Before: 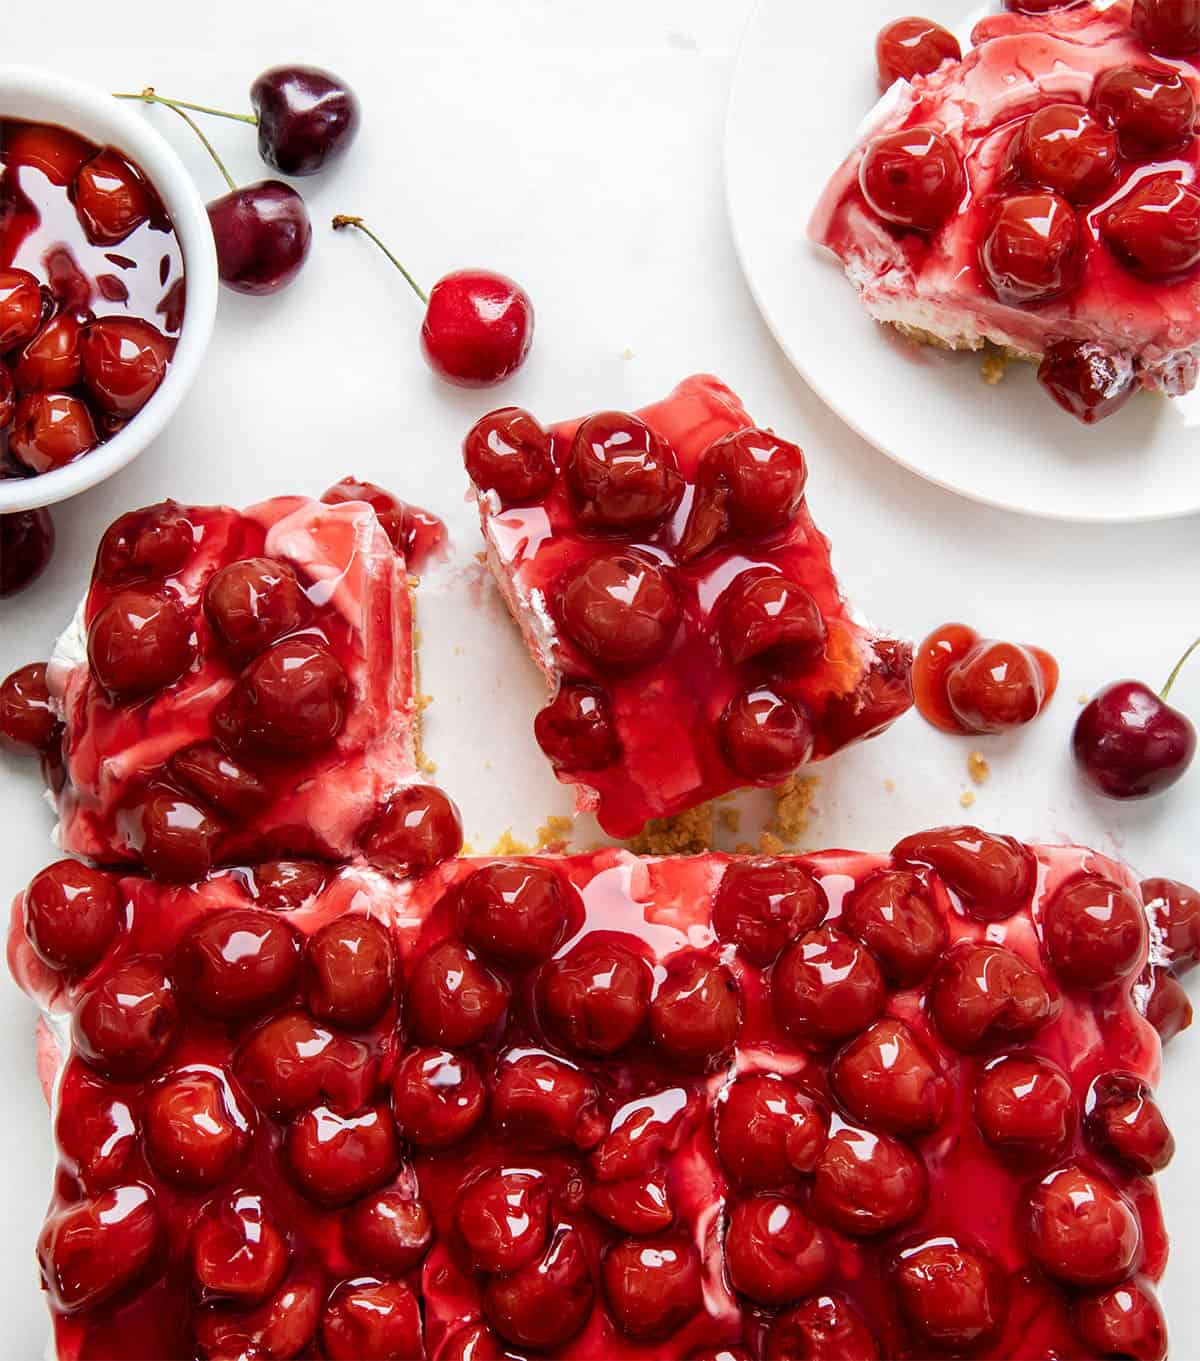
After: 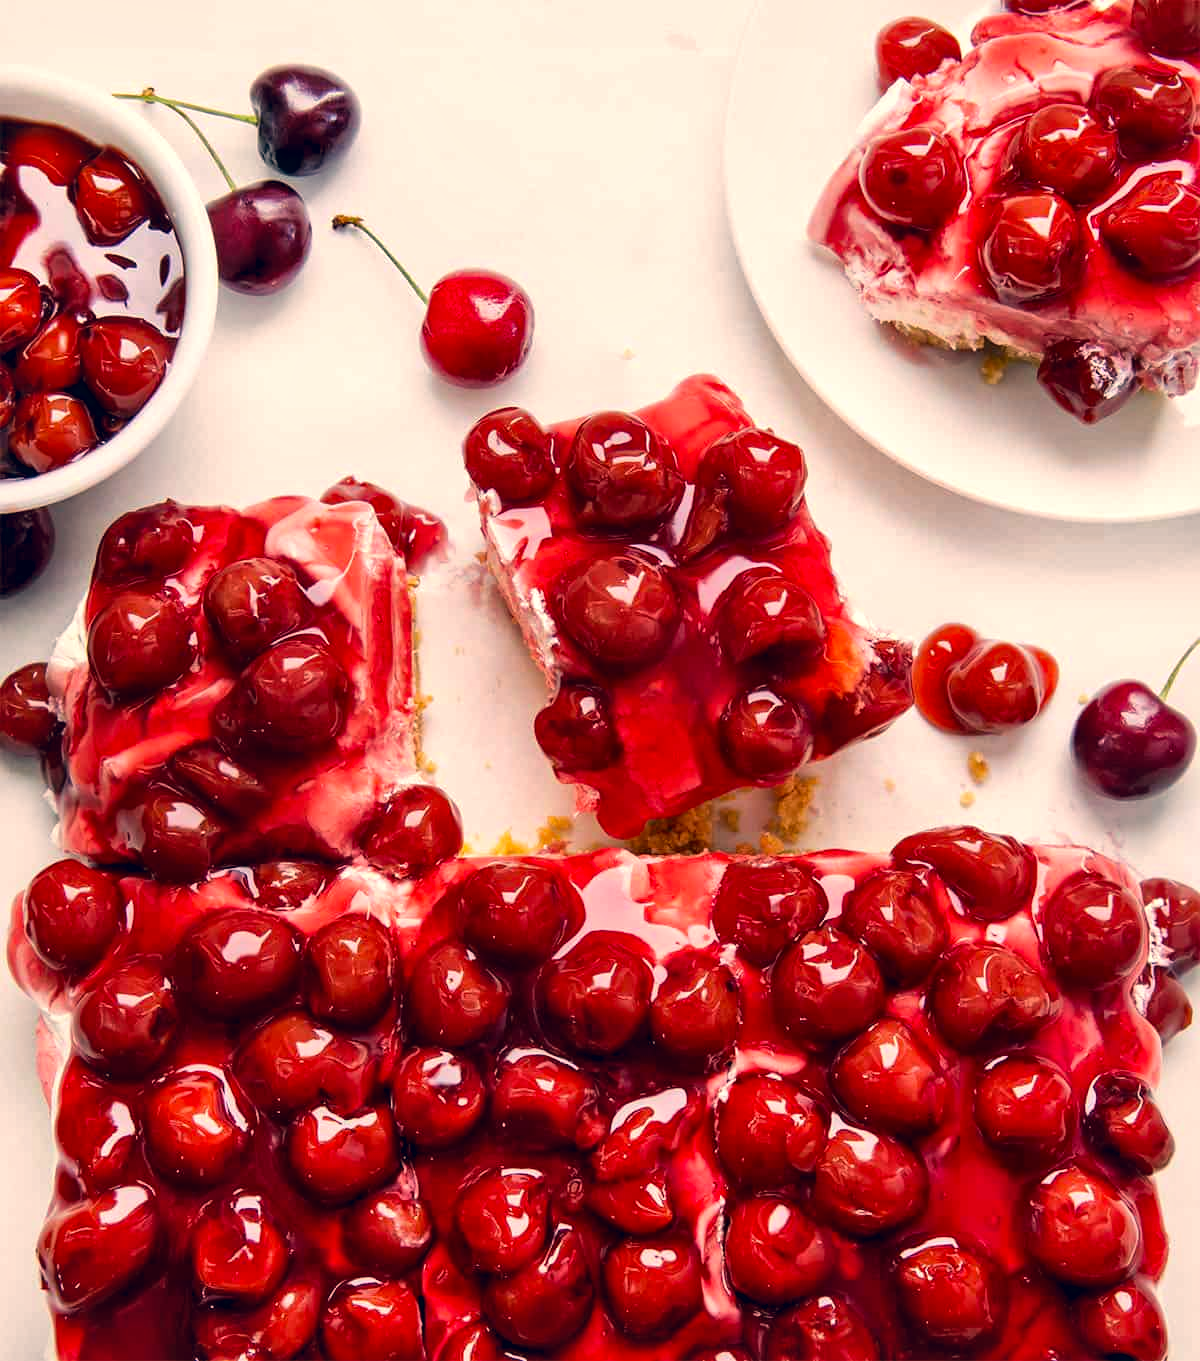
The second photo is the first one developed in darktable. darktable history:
color correction: highlights a* 10.29, highlights b* 13.86, shadows a* -9.57, shadows b* -15.11
local contrast: mode bilateral grid, contrast 20, coarseness 49, detail 150%, midtone range 0.2
contrast equalizer: y [[0.509, 0.517, 0.523, 0.523, 0.517, 0.509], [0.5 ×6], [0.5 ×6], [0 ×6], [0 ×6]], mix 0.358
